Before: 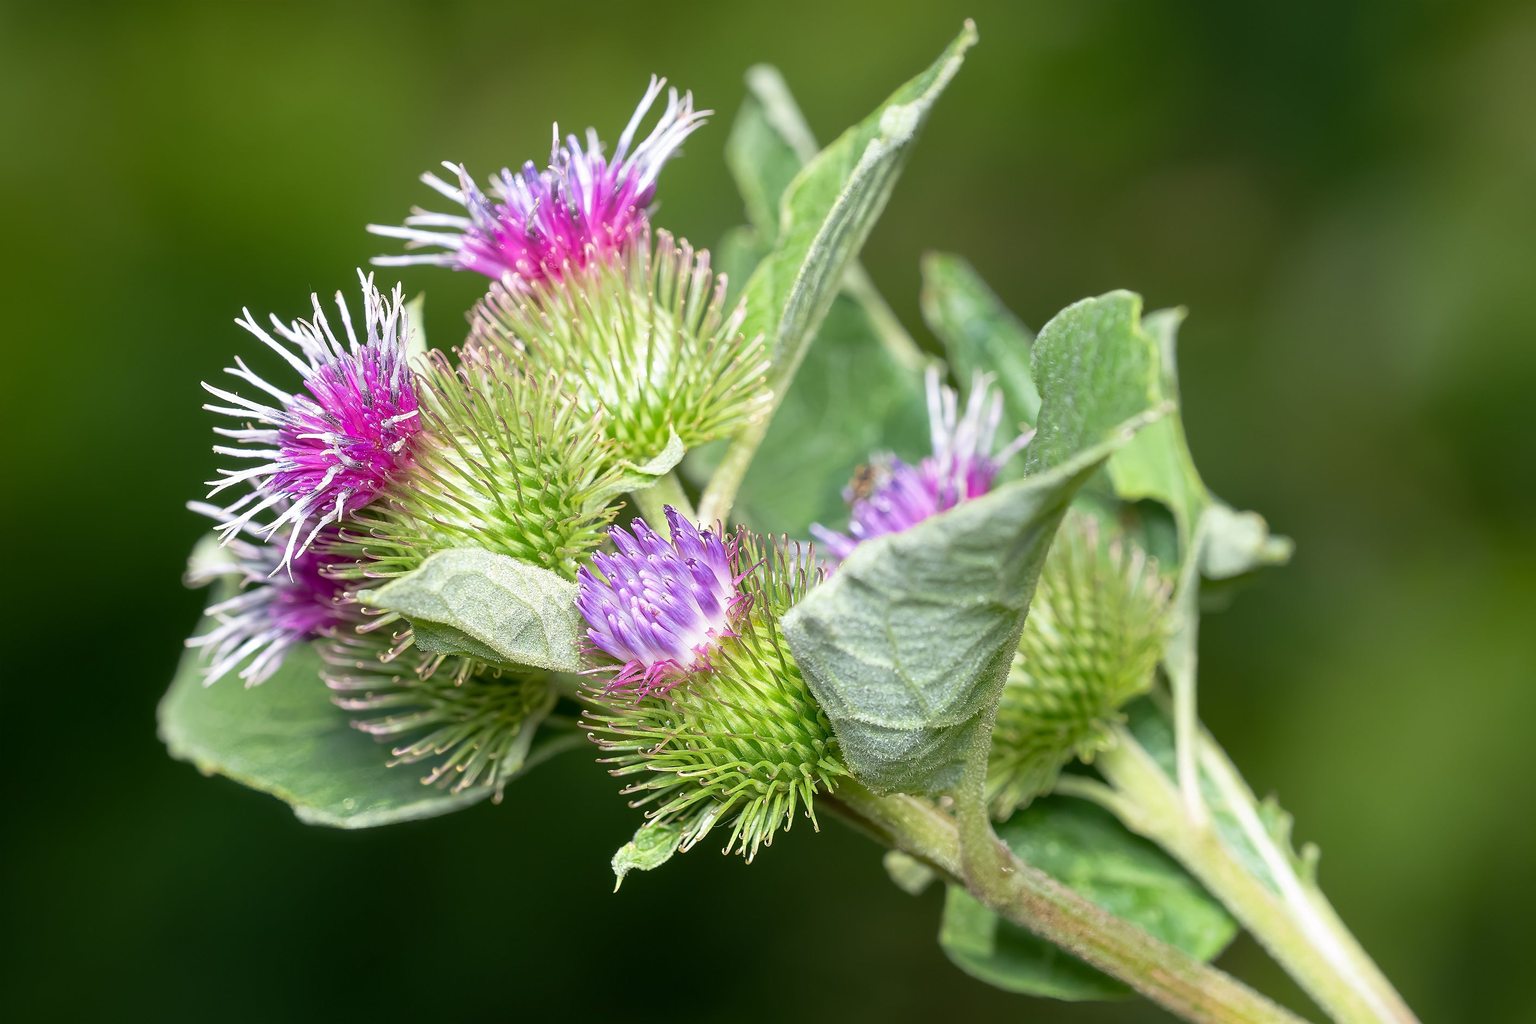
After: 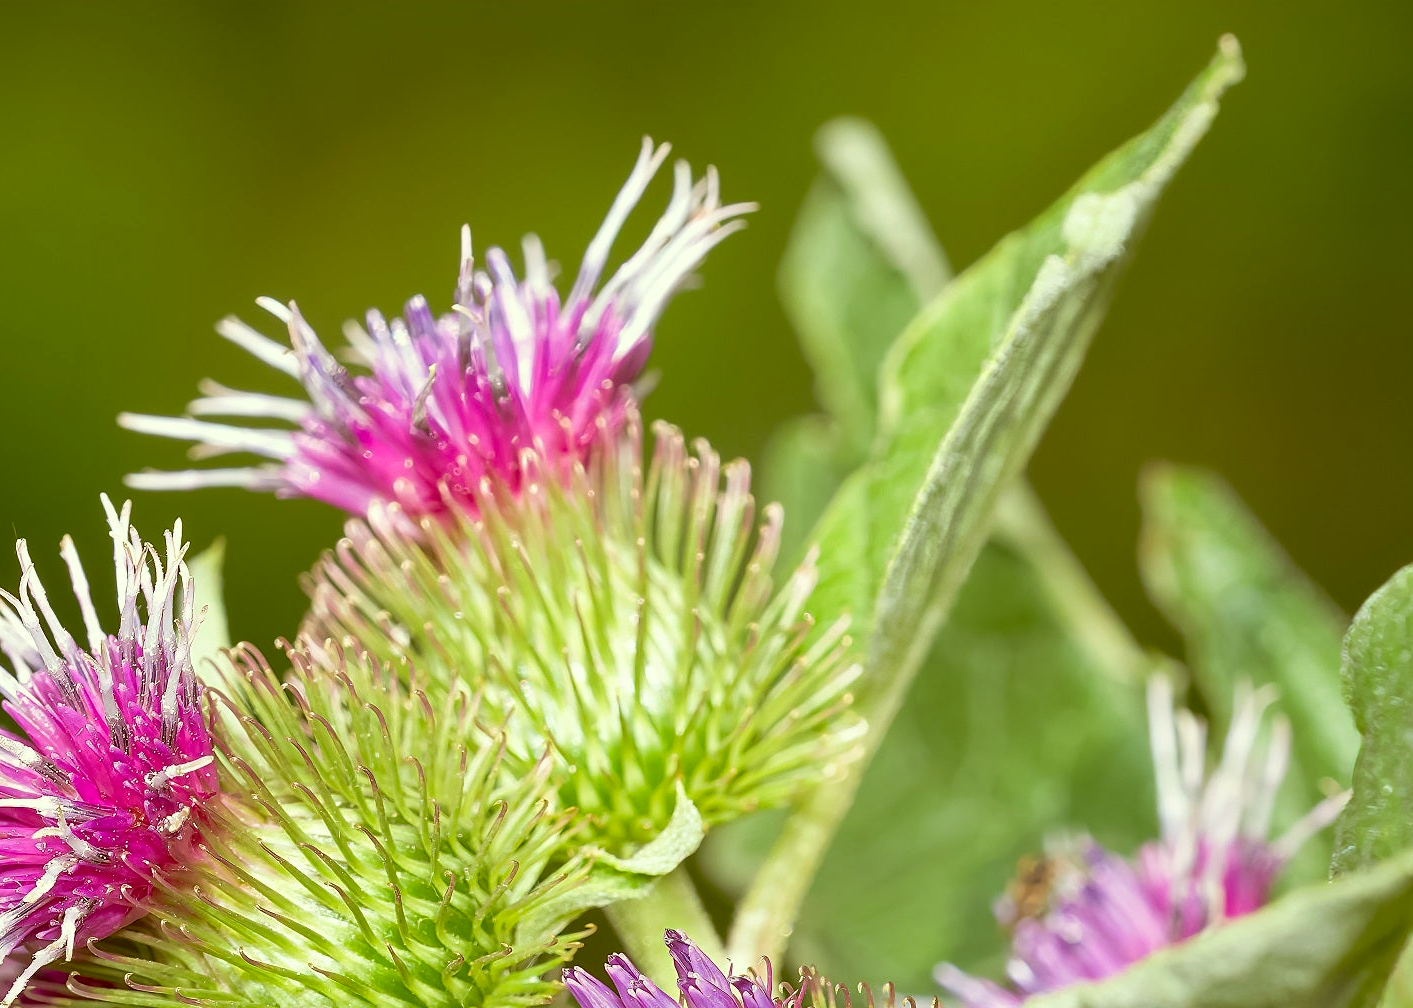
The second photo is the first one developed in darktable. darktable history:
color correction: highlights a* -5.23, highlights b* 9.8, shadows a* 9.54, shadows b* 24.84
levels: white 99.98%
crop: left 19.717%, right 30.326%, bottom 46.529%
